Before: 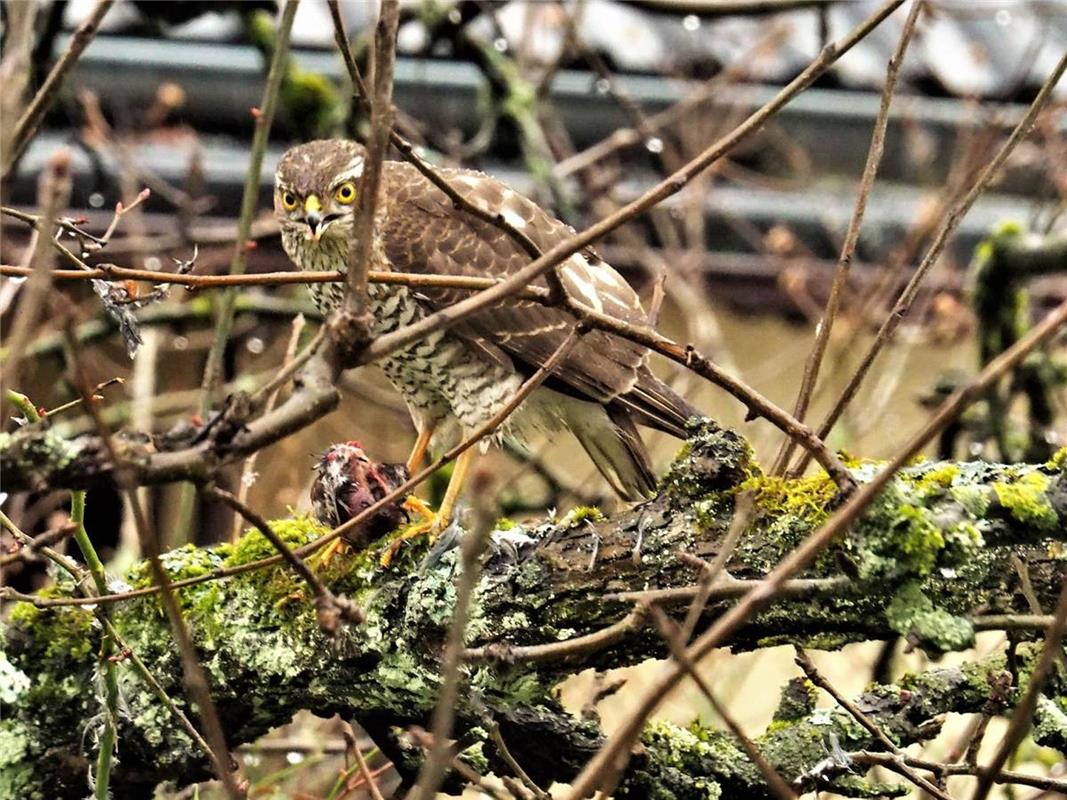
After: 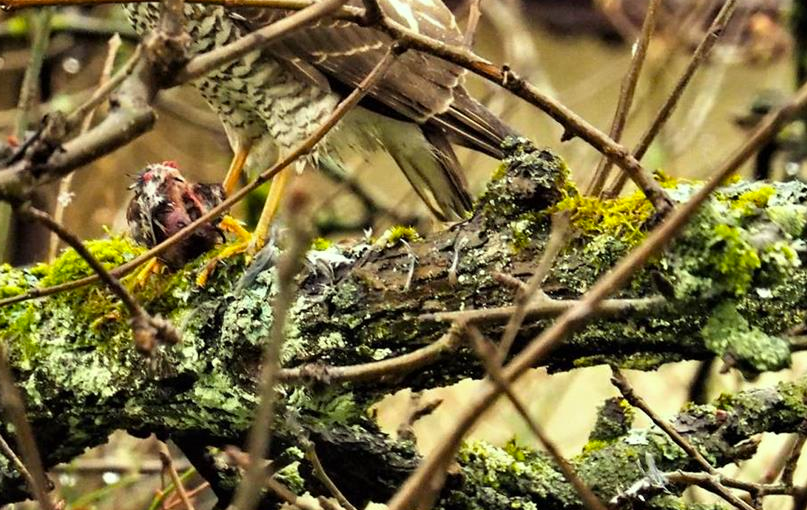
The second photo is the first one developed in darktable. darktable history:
color correction: highlights a* -4.73, highlights b* 5.06, saturation 0.97
crop and rotate: left 17.299%, top 35.115%, right 7.015%, bottom 1.024%
color balance rgb: perceptual saturation grading › global saturation 10%, global vibrance 20%
